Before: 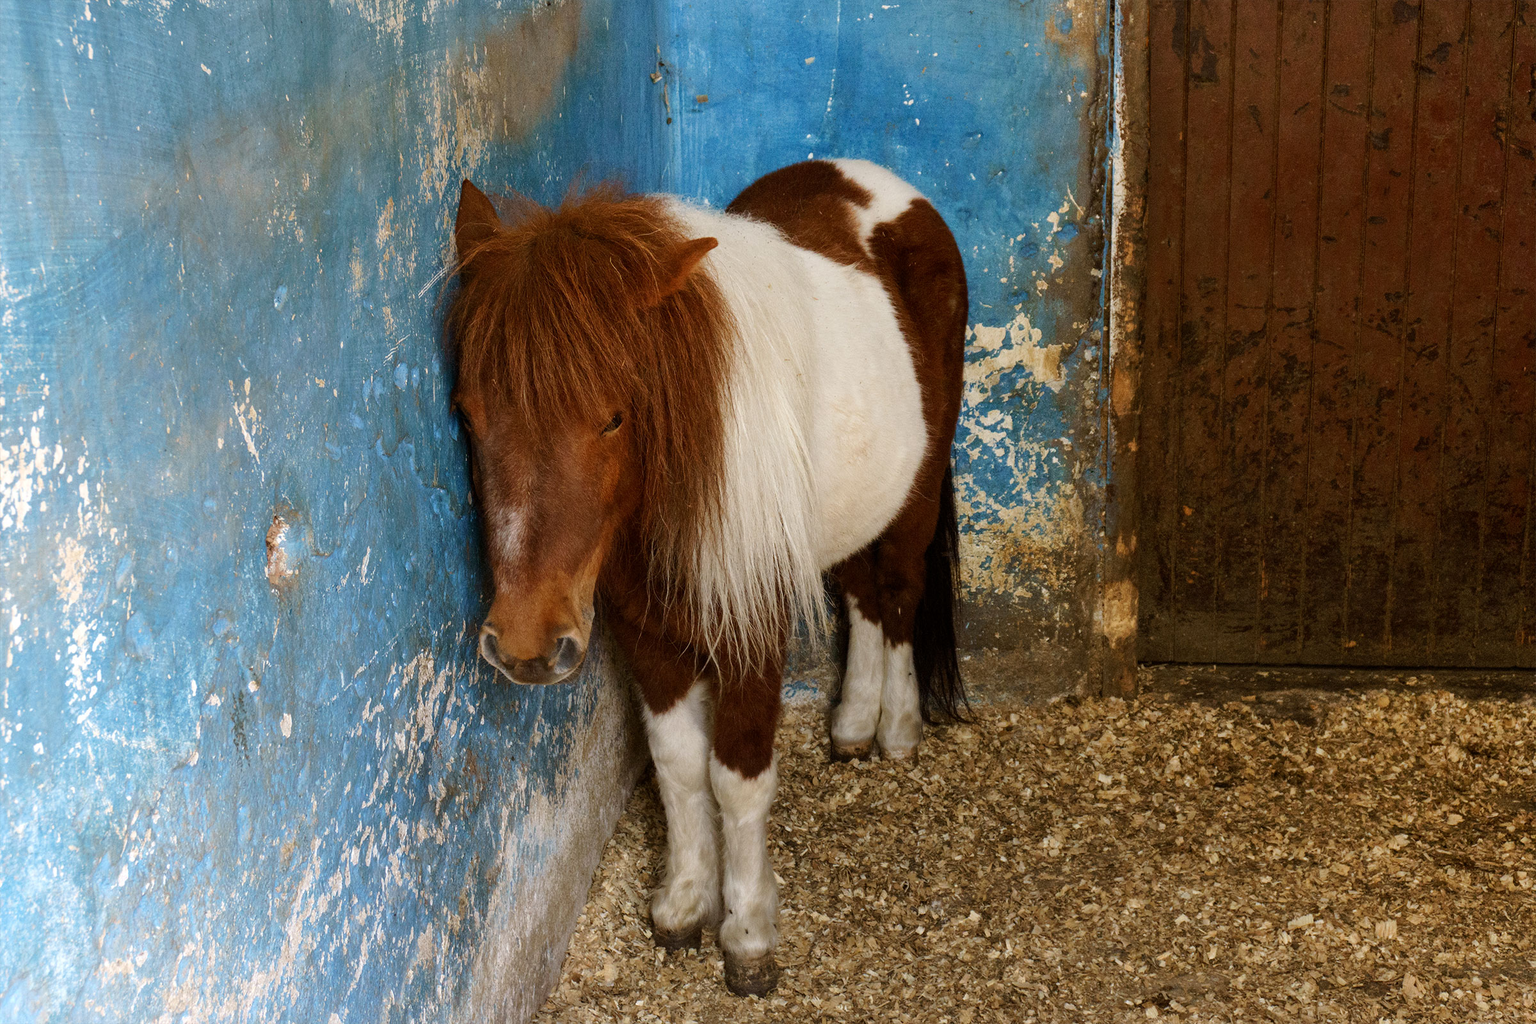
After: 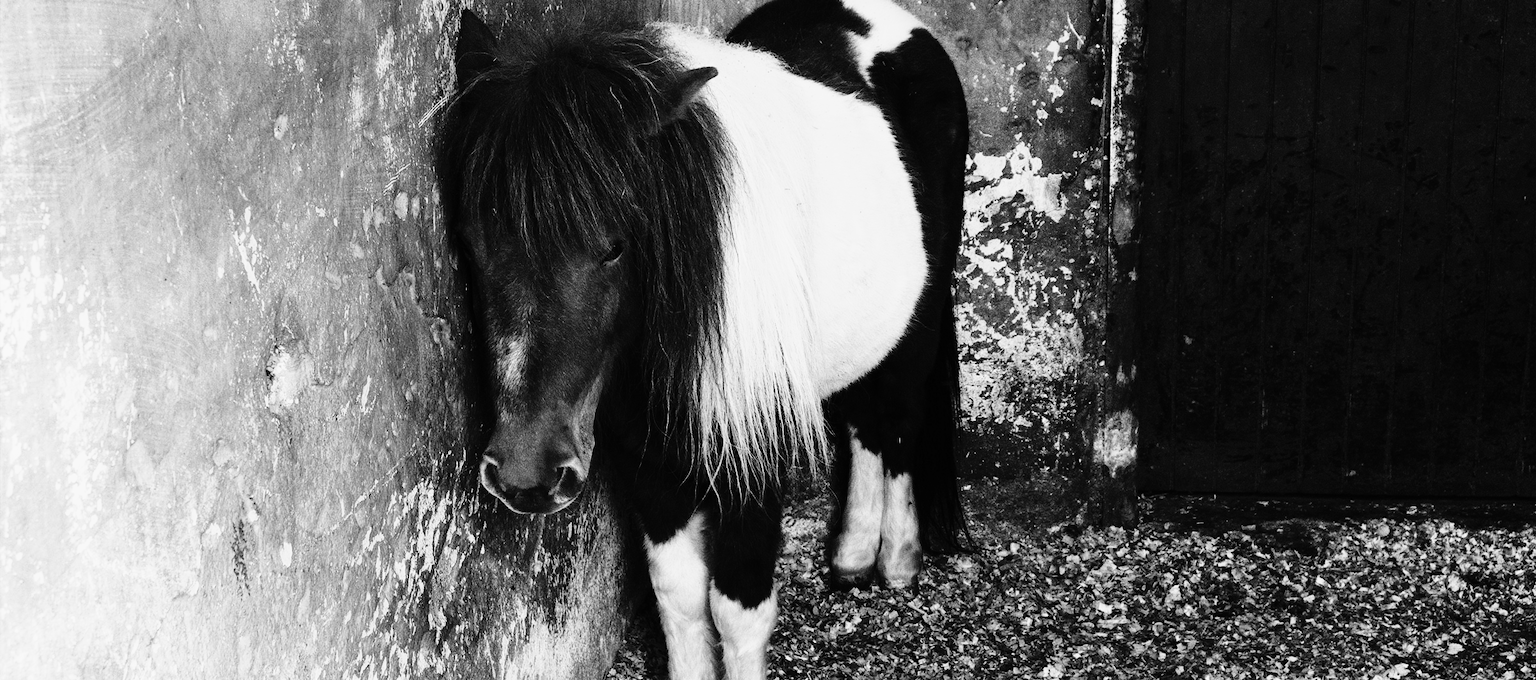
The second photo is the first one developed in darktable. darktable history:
monochrome: a 32, b 64, size 2.3
tone curve: curves: ch0 [(0, 0) (0.003, 0.005) (0.011, 0.008) (0.025, 0.01) (0.044, 0.014) (0.069, 0.017) (0.1, 0.022) (0.136, 0.028) (0.177, 0.037) (0.224, 0.049) (0.277, 0.091) (0.335, 0.168) (0.399, 0.292) (0.468, 0.463) (0.543, 0.637) (0.623, 0.792) (0.709, 0.903) (0.801, 0.963) (0.898, 0.985) (1, 1)], preserve colors none
contrast brightness saturation: contrast 0.1, brightness 0.03, saturation 0.09
crop: top 16.727%, bottom 16.727%
